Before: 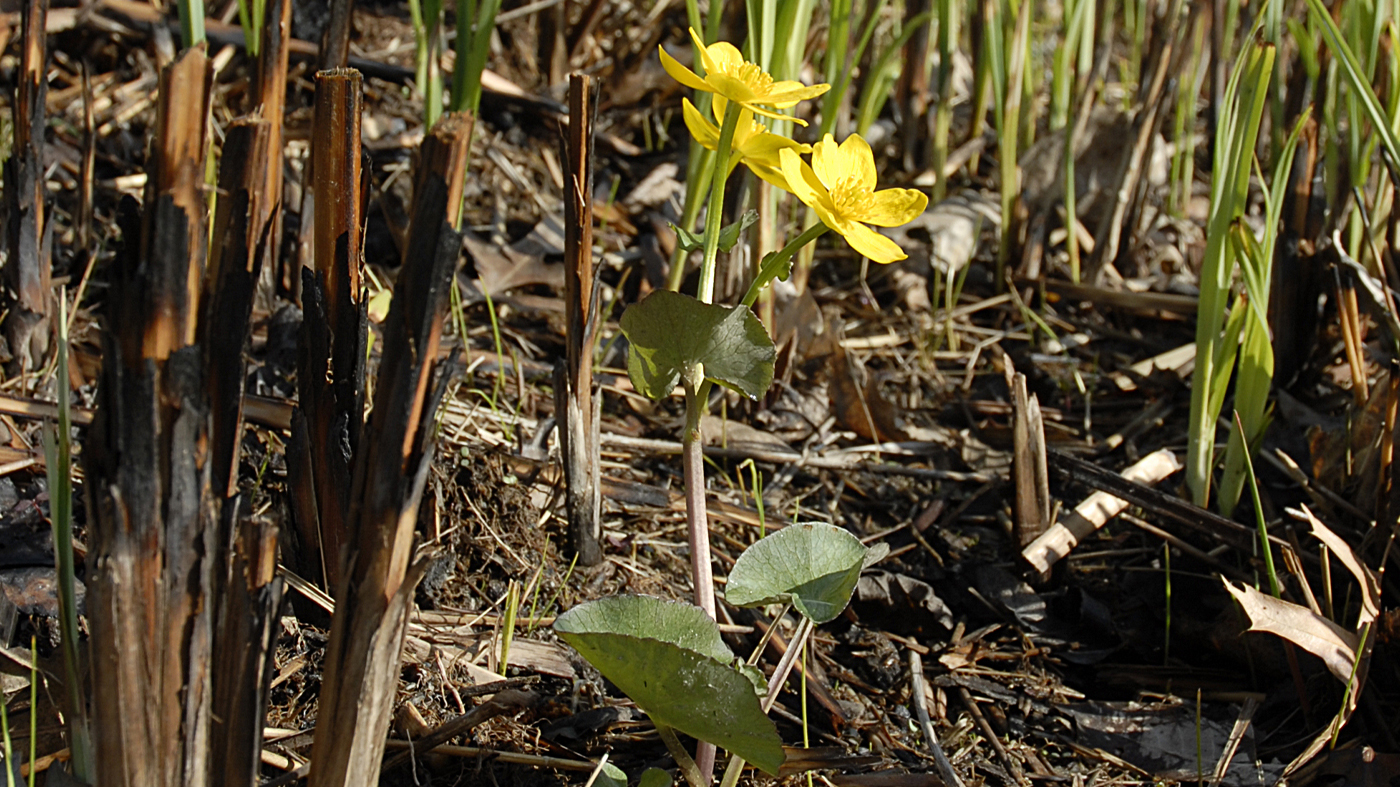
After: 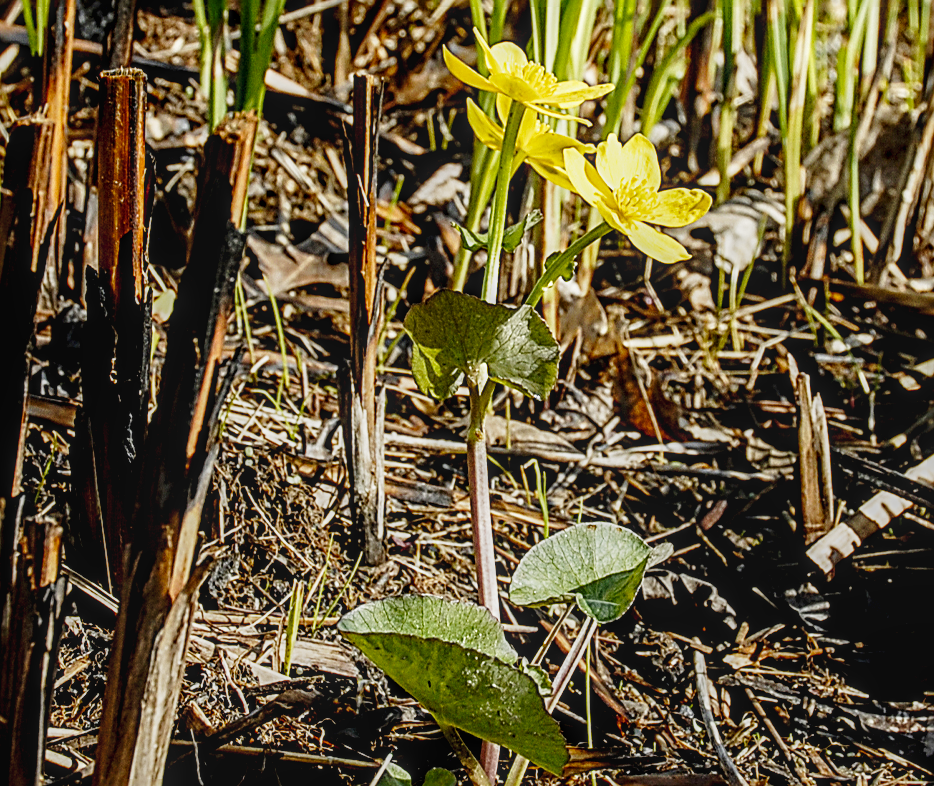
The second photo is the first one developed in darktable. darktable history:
exposure: black level correction 0.012, compensate highlight preservation false
local contrast: highlights 0%, shadows 0%, detail 133%
sharpen: radius 2.584, amount 0.688
crop and rotate: left 15.446%, right 17.836%
base curve: curves: ch0 [(0, 0) (0.028, 0.03) (0.121, 0.232) (0.46, 0.748) (0.859, 0.968) (1, 1)], preserve colors none
